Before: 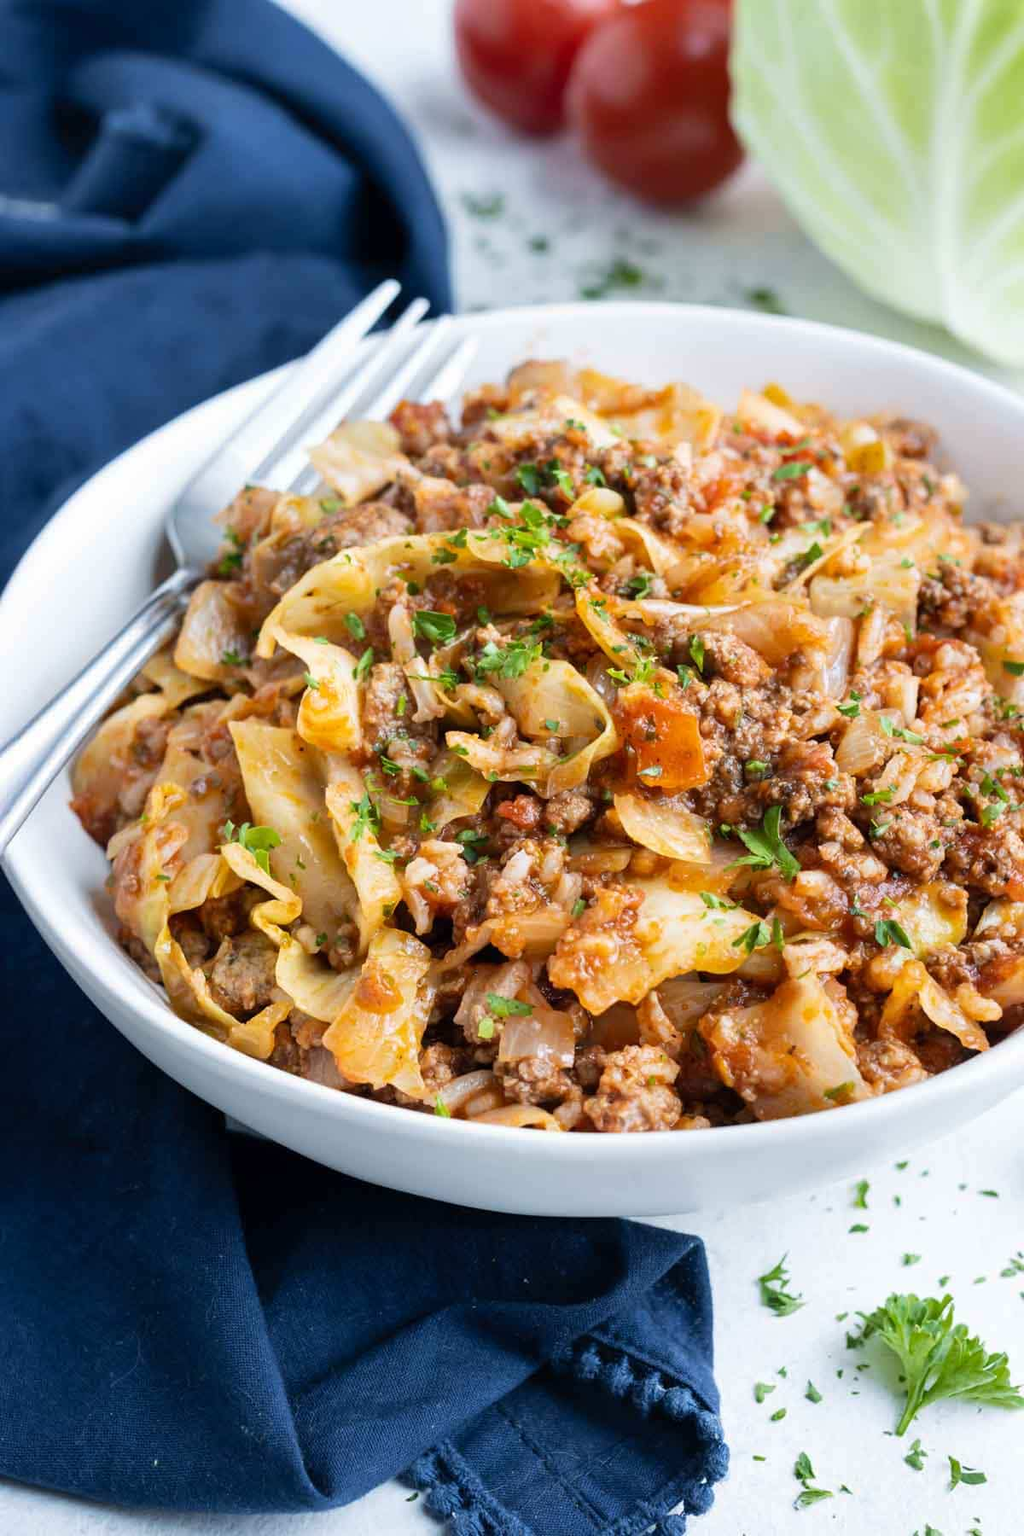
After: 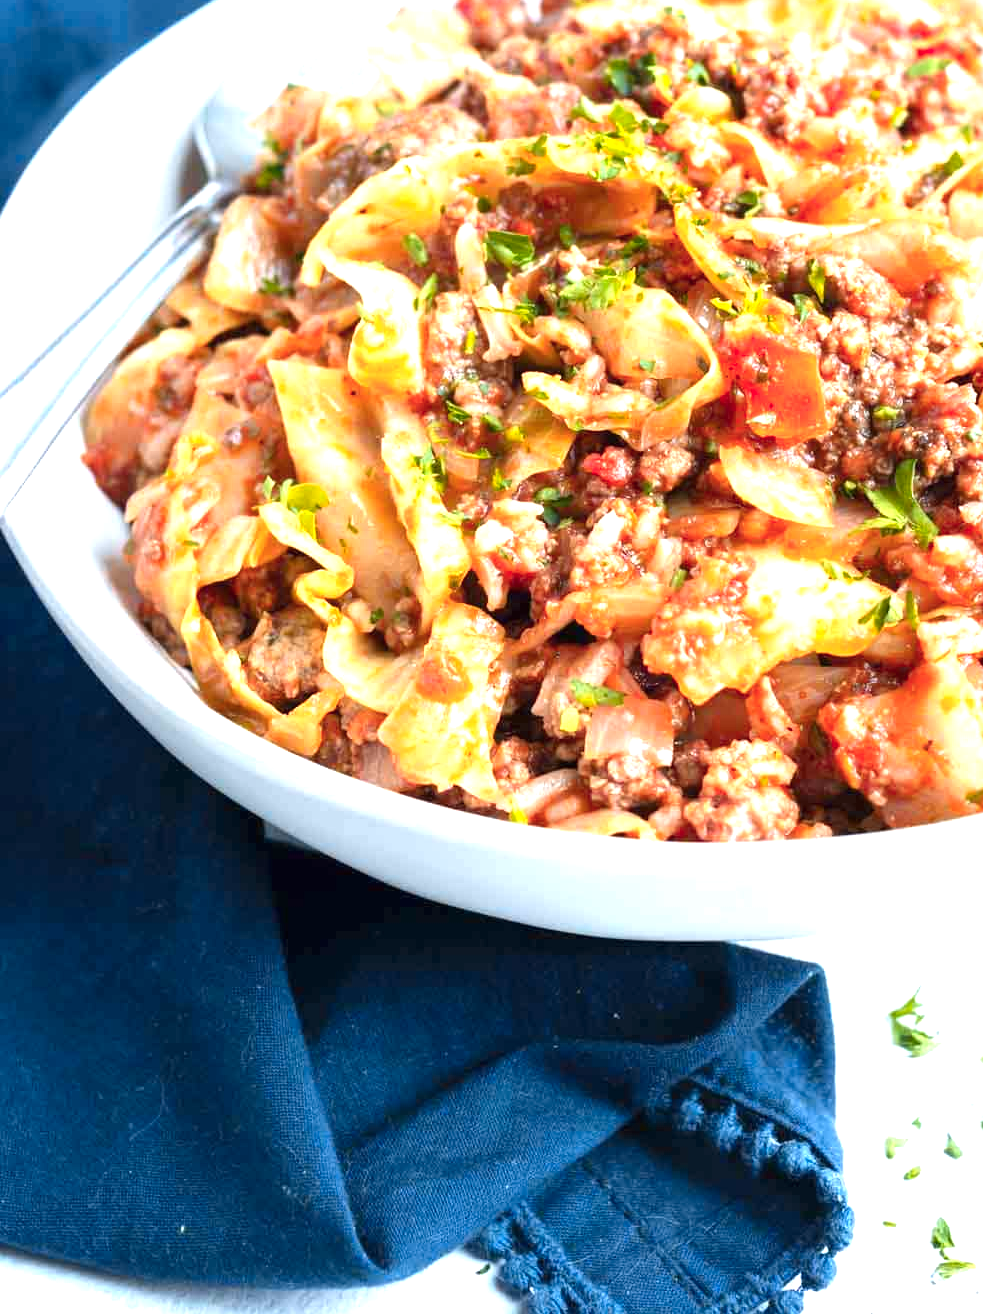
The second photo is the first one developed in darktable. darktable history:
color zones: curves: ch1 [(0.239, 0.552) (0.75, 0.5)]; ch2 [(0.25, 0.462) (0.749, 0.457)]
crop: top 26.973%, right 18.032%
exposure: black level correction 0, exposure 1.103 EV, compensate highlight preservation false
